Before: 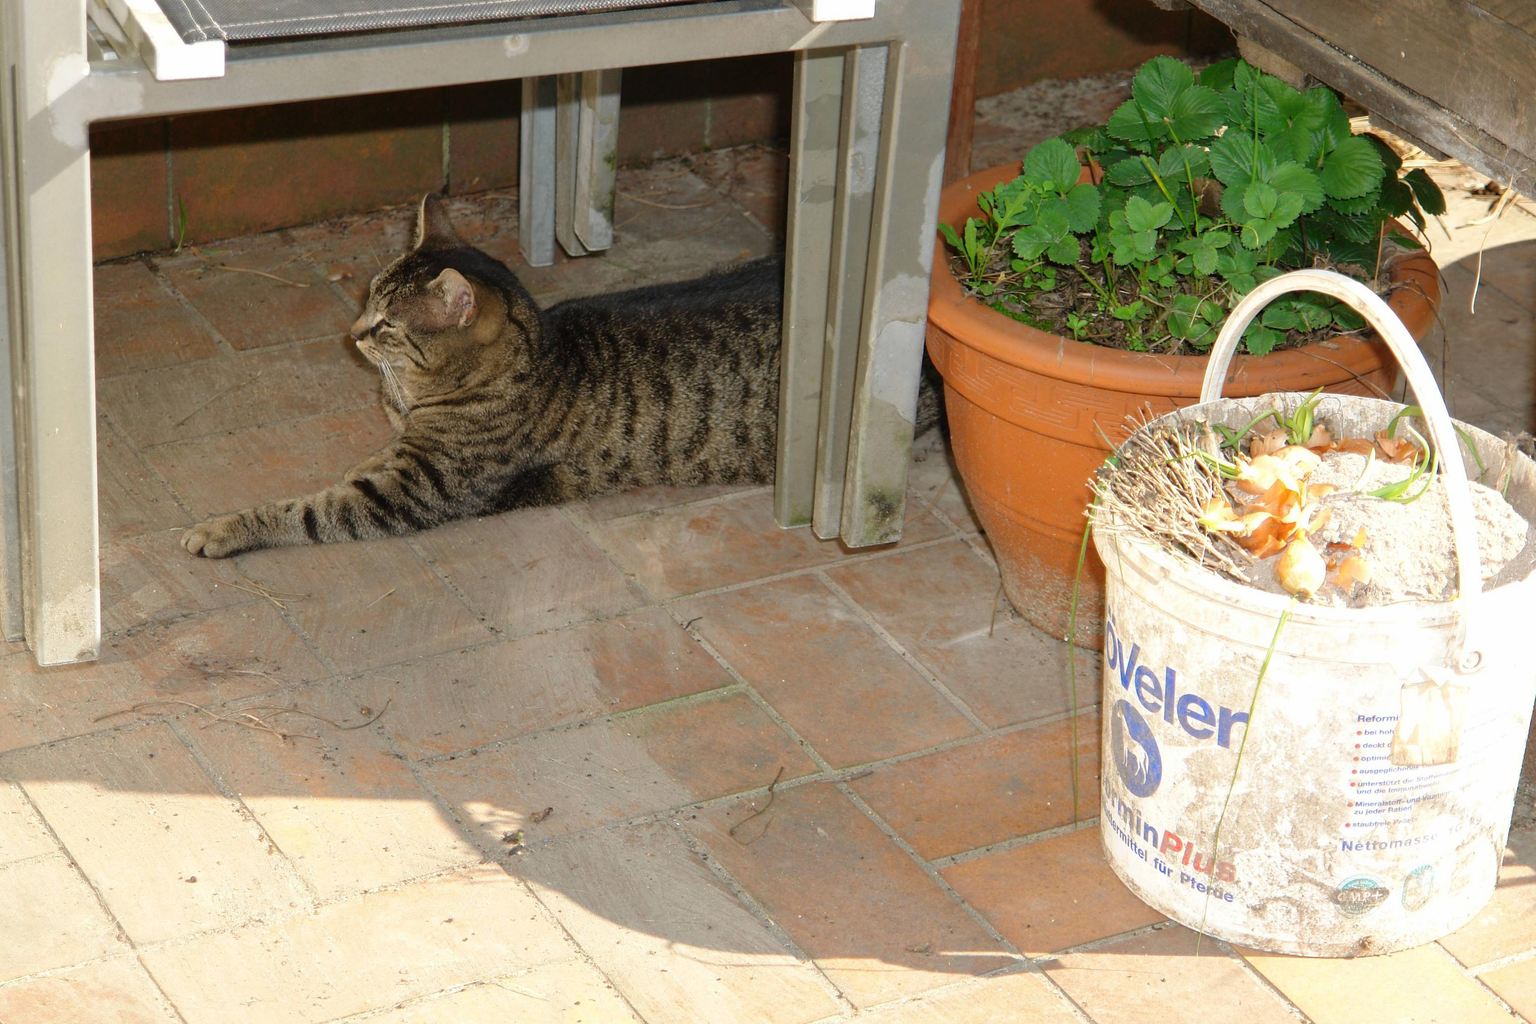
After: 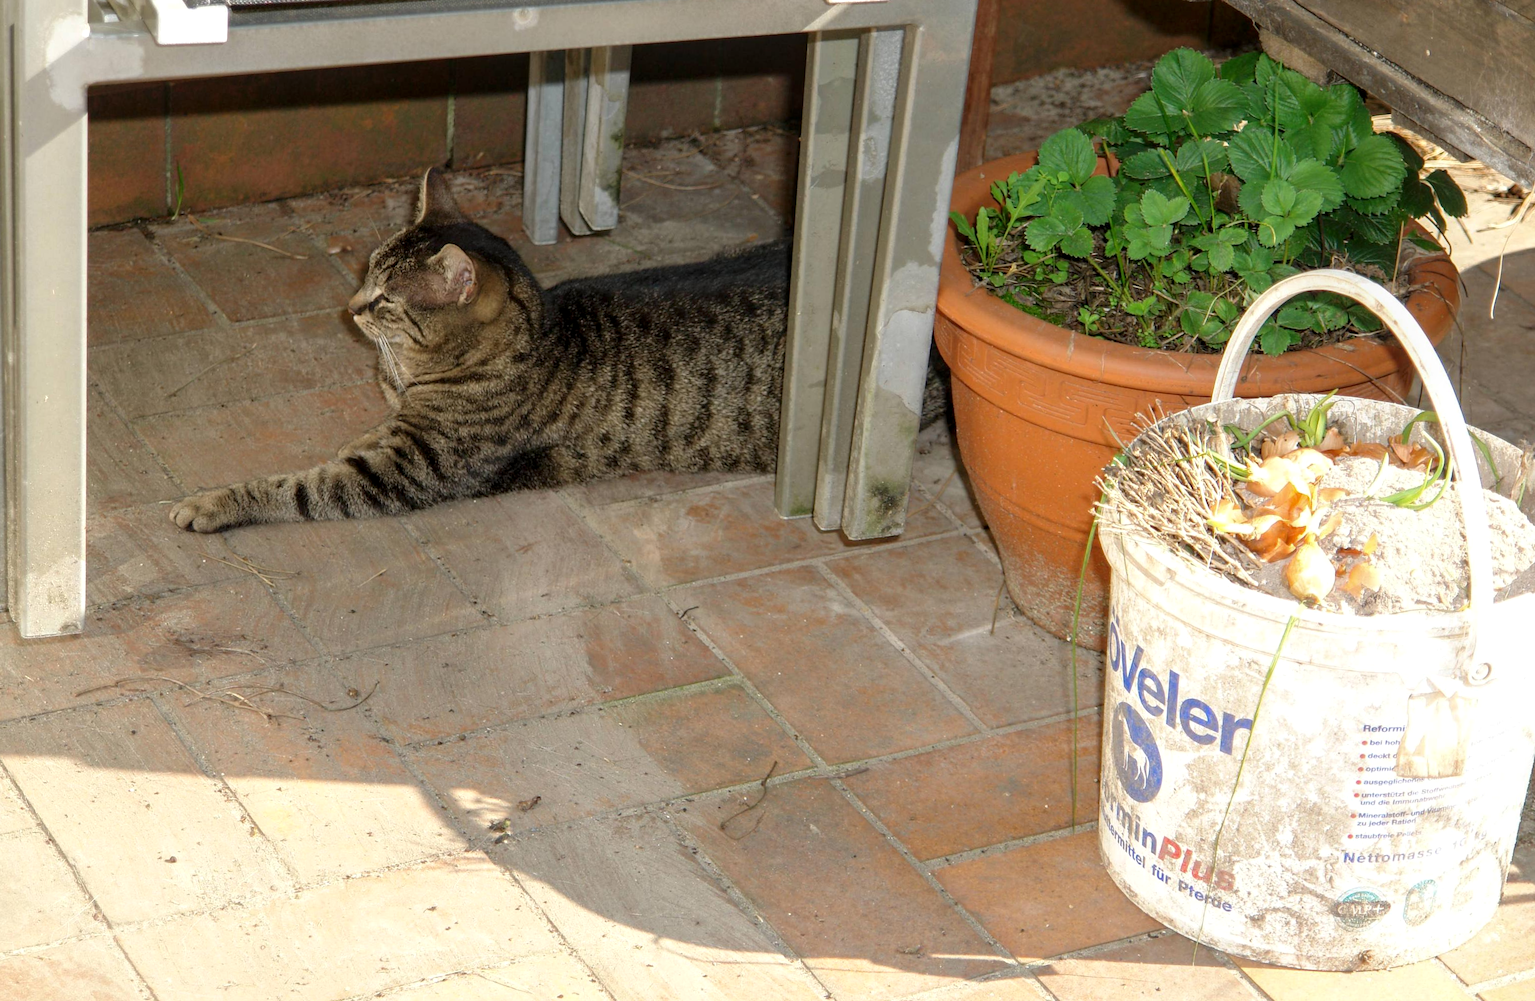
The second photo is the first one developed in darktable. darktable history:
rotate and perspective: rotation 1.57°, crop left 0.018, crop right 0.982, crop top 0.039, crop bottom 0.961
local contrast: on, module defaults
